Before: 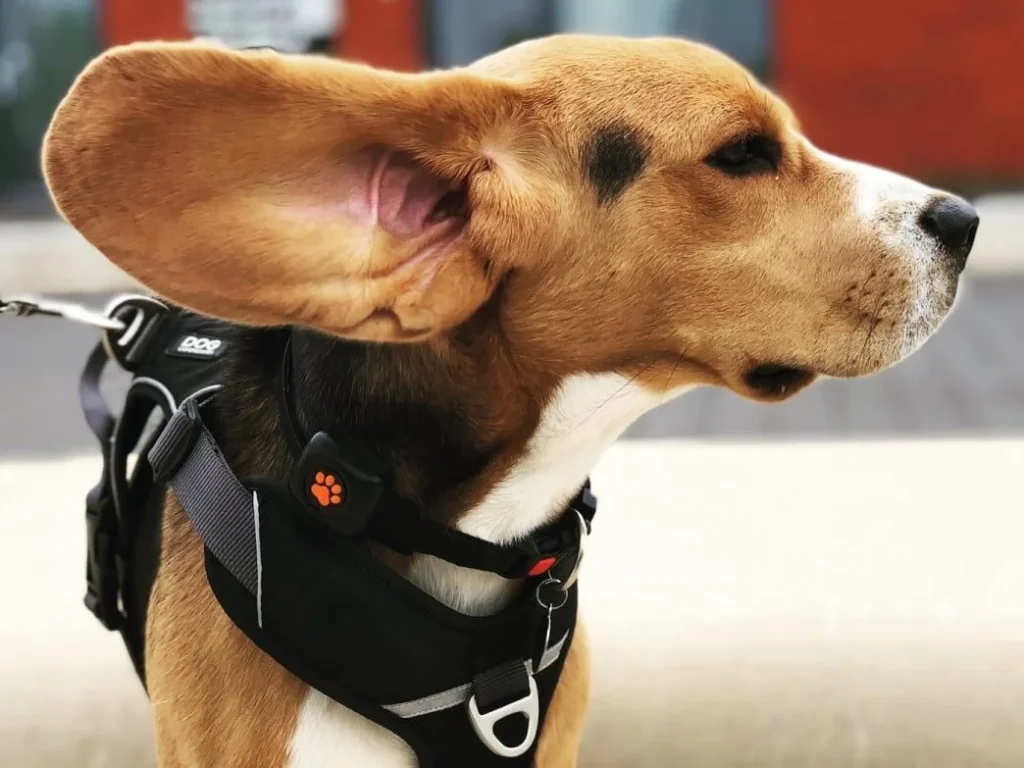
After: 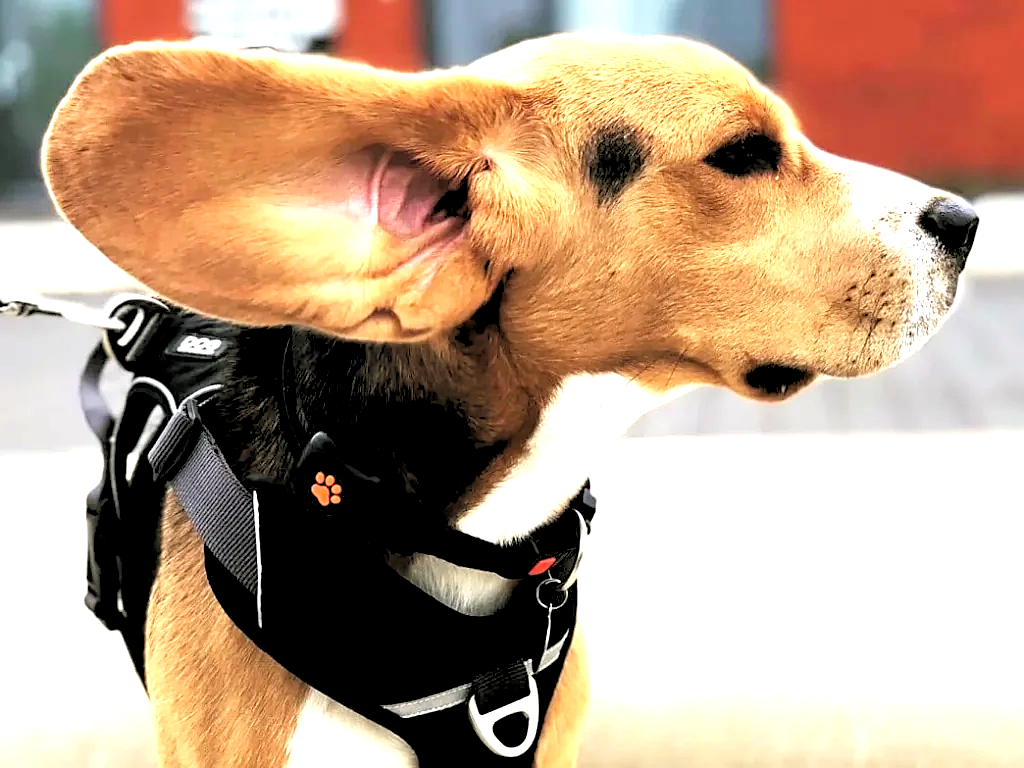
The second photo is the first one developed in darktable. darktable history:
rgb levels: levels [[0.029, 0.461, 0.922], [0, 0.5, 1], [0, 0.5, 1]]
exposure: black level correction 0, exposure 1 EV, compensate exposure bias true, compensate highlight preservation false
sharpen: on, module defaults
